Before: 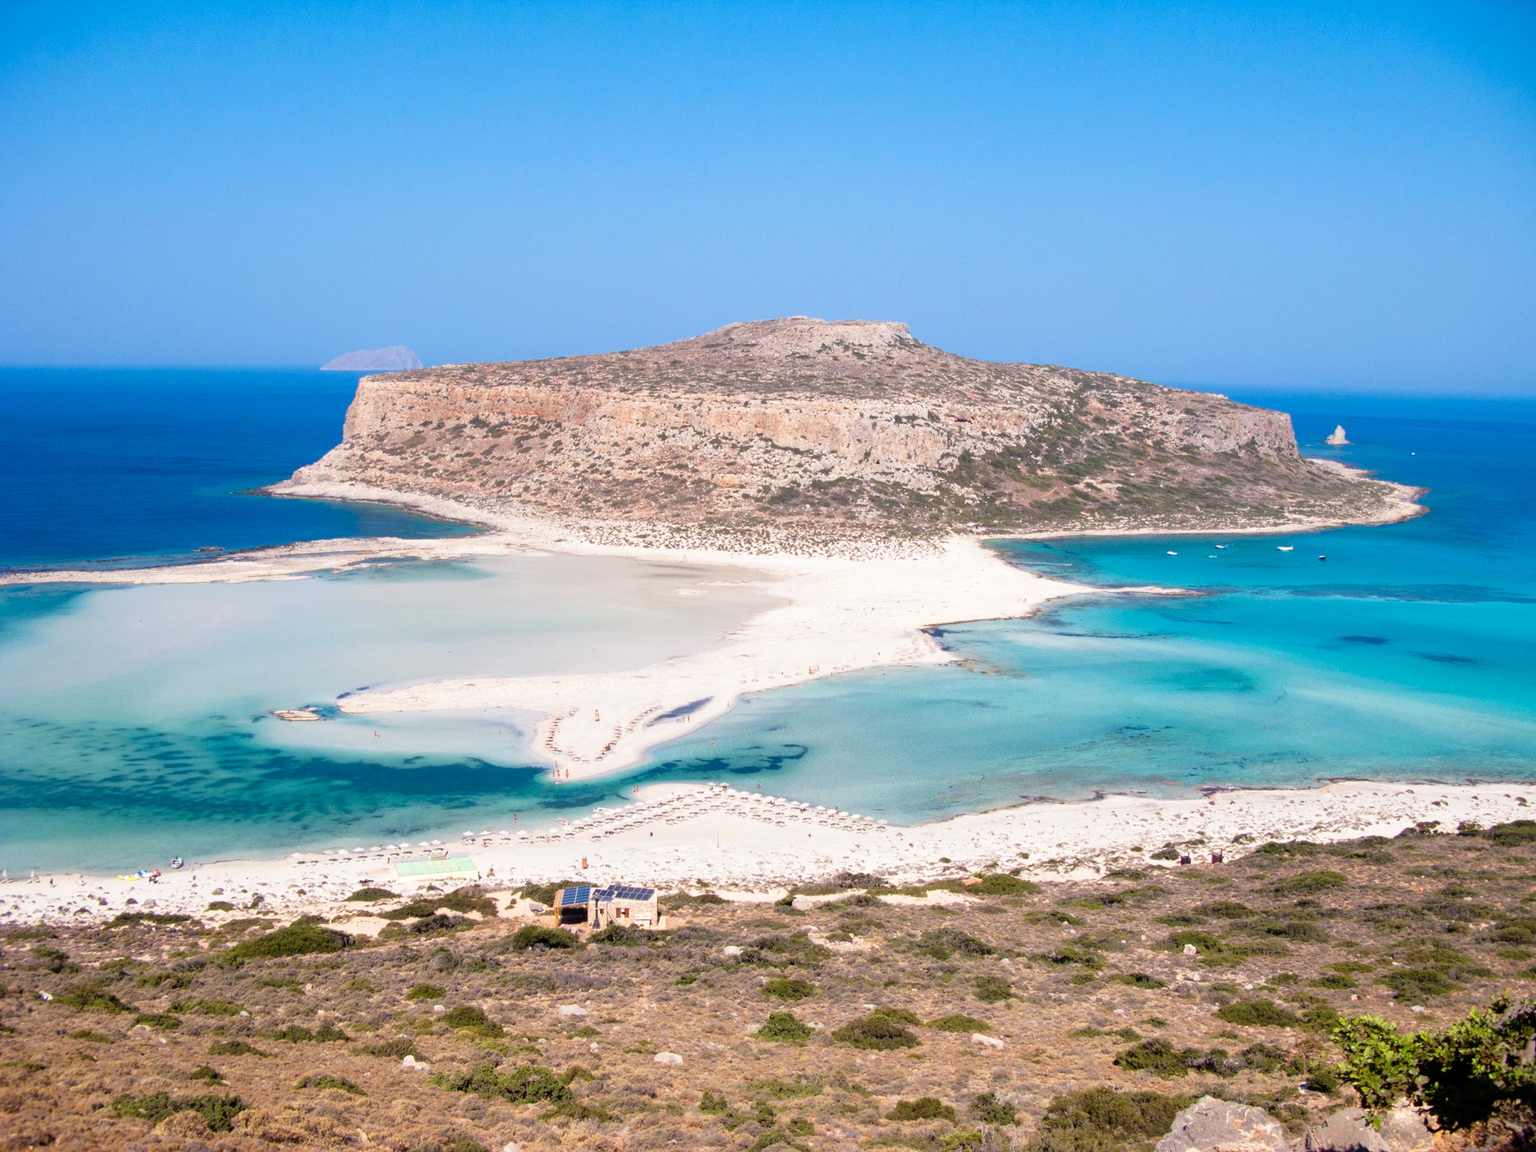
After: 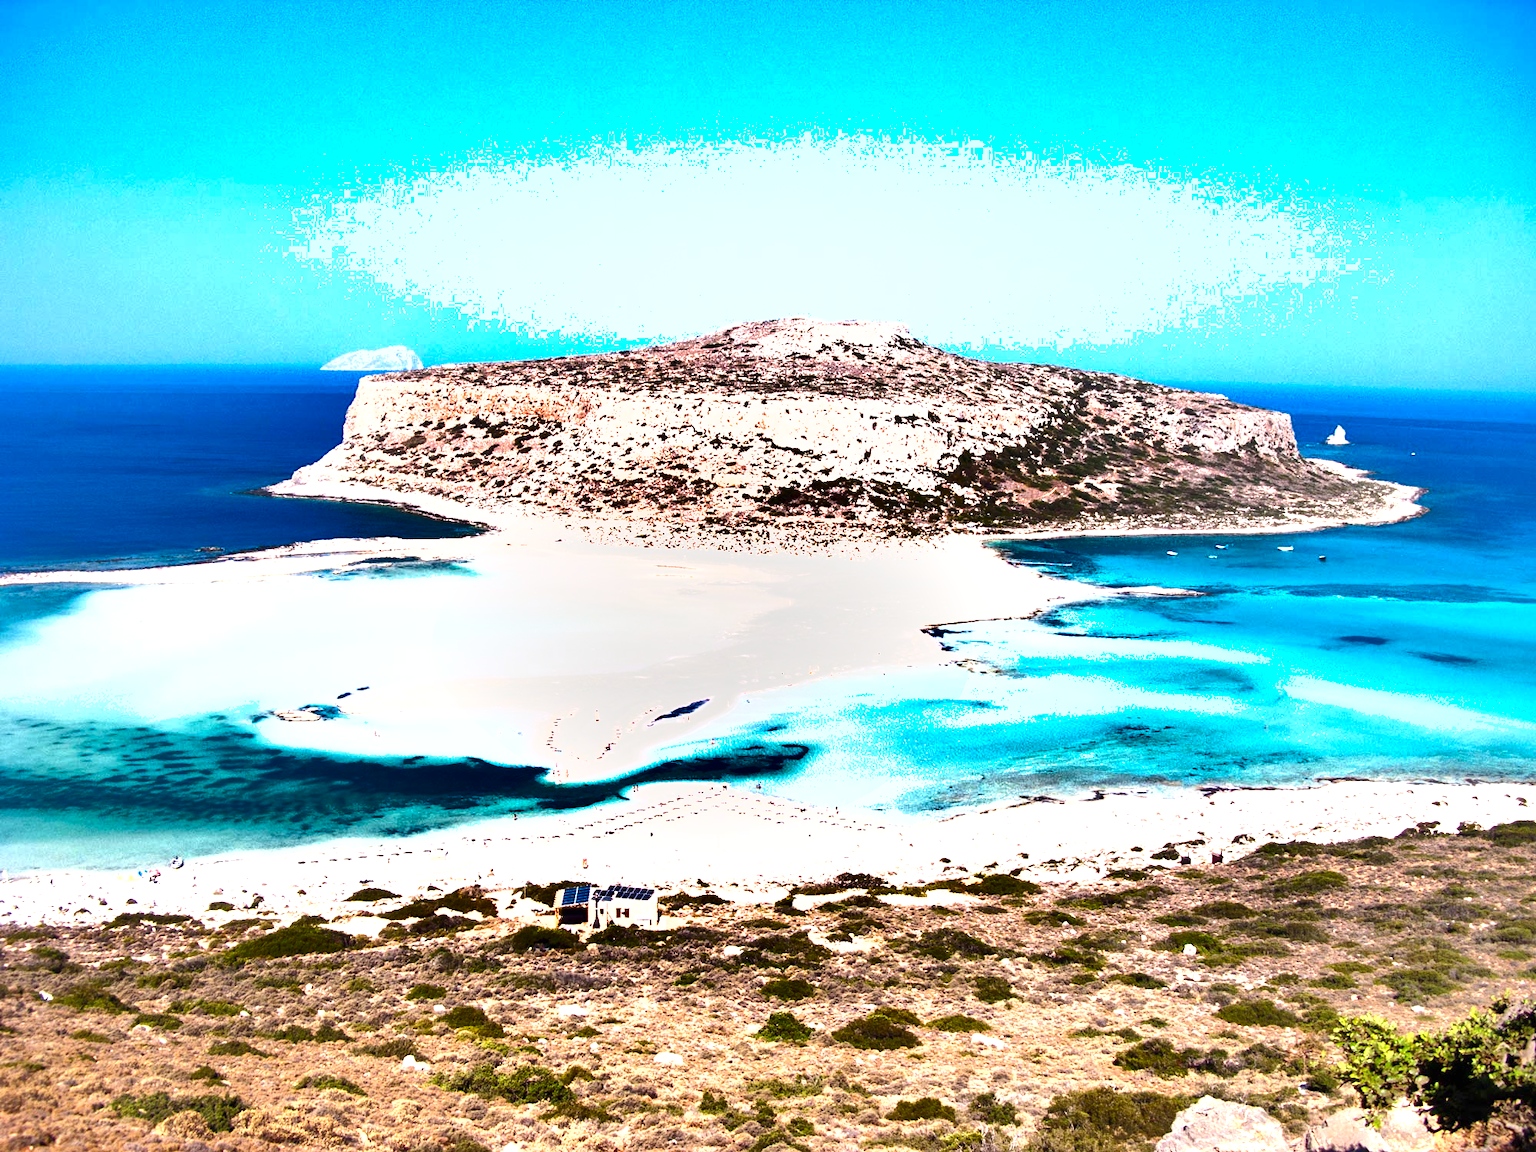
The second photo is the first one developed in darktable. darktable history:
shadows and highlights: radius 171.16, shadows 27, white point adjustment 3.13, highlights -67.95, soften with gaussian
exposure: black level correction 0, exposure 1.1 EV, compensate highlight preservation false
